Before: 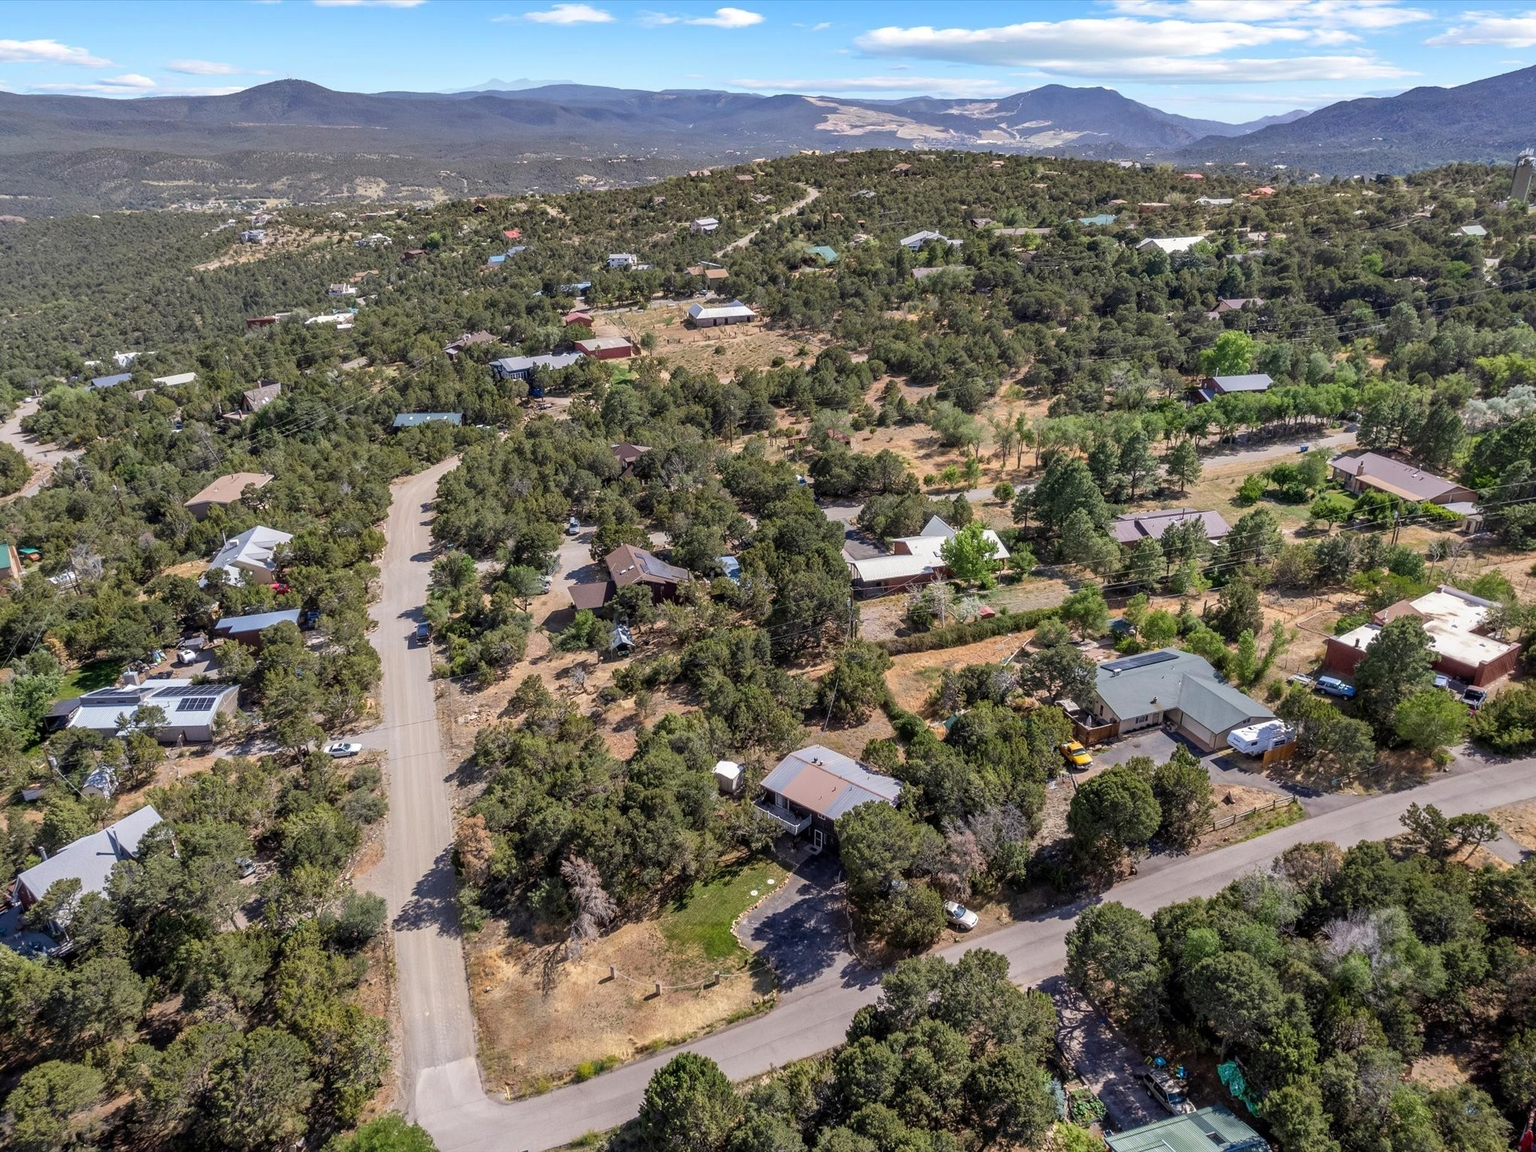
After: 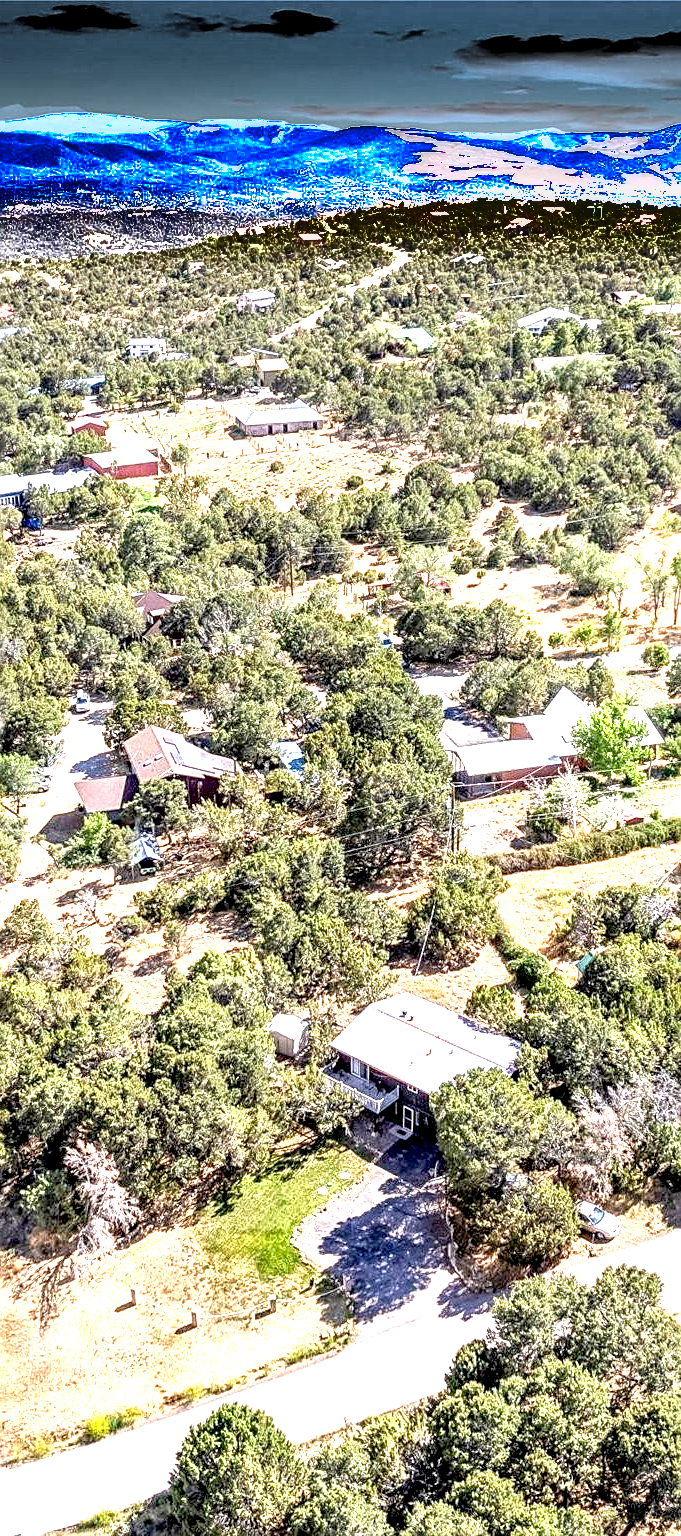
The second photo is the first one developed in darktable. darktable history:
shadows and highlights: radius 331.84, shadows 53.55, highlights -100, compress 94.63%, highlights color adjustment 73.23%, soften with gaussian
crop: left 33.36%, right 33.36%
exposure: black level correction 0.005, exposure 2.084 EV, compensate highlight preservation false
local contrast: detail 130%
sharpen: on, module defaults
